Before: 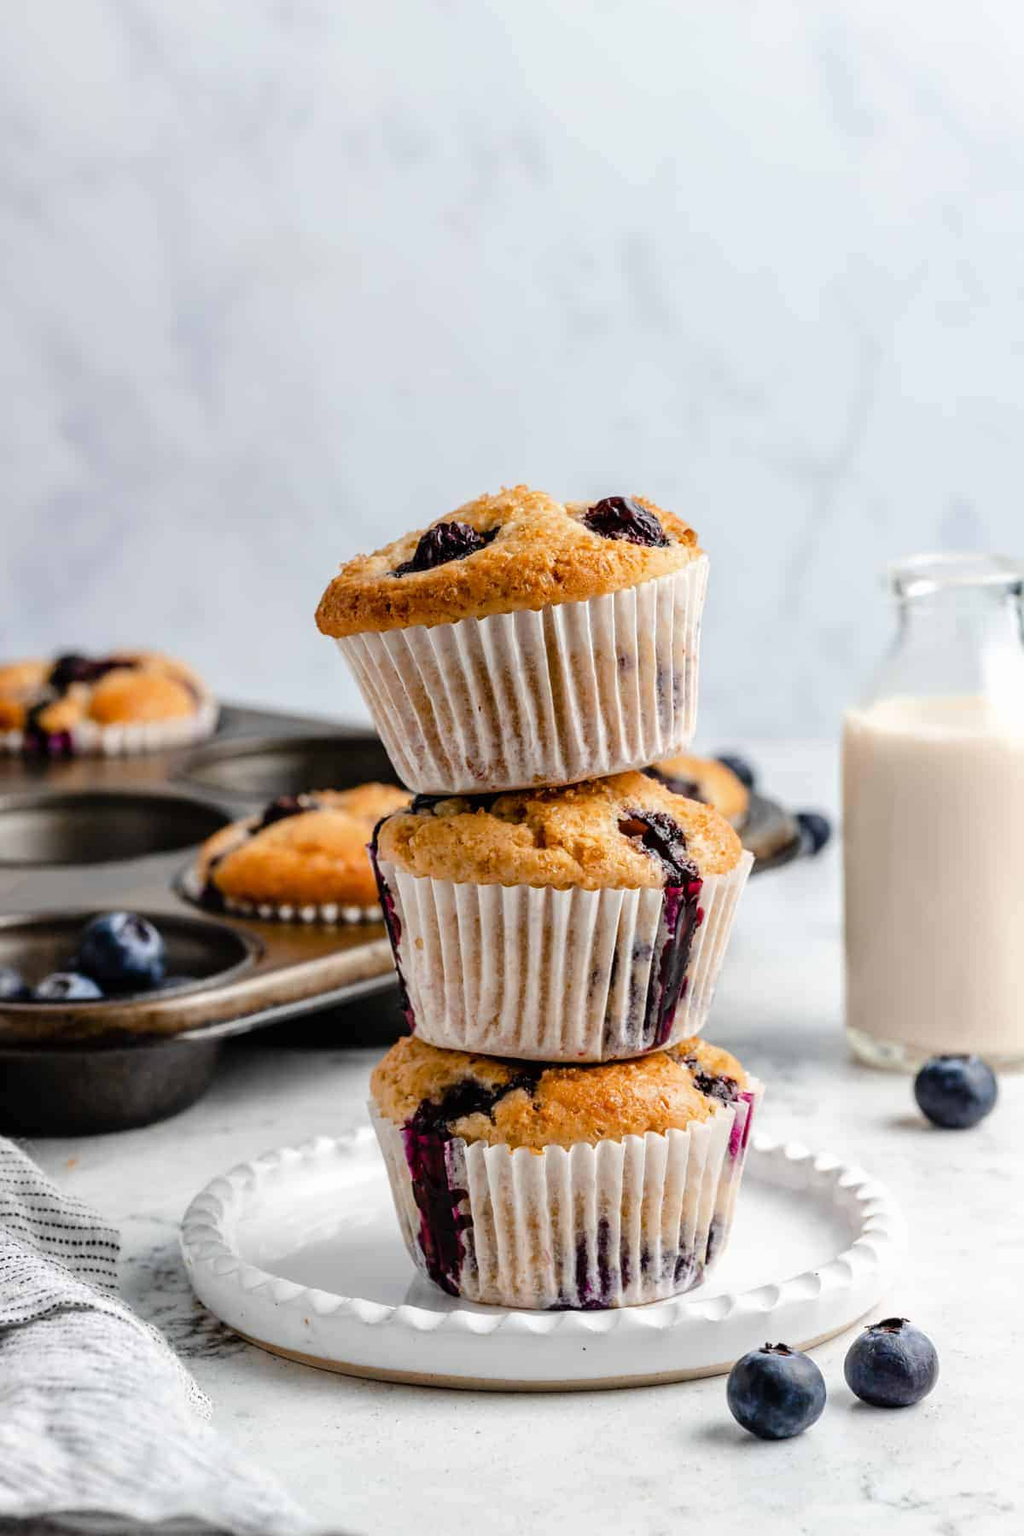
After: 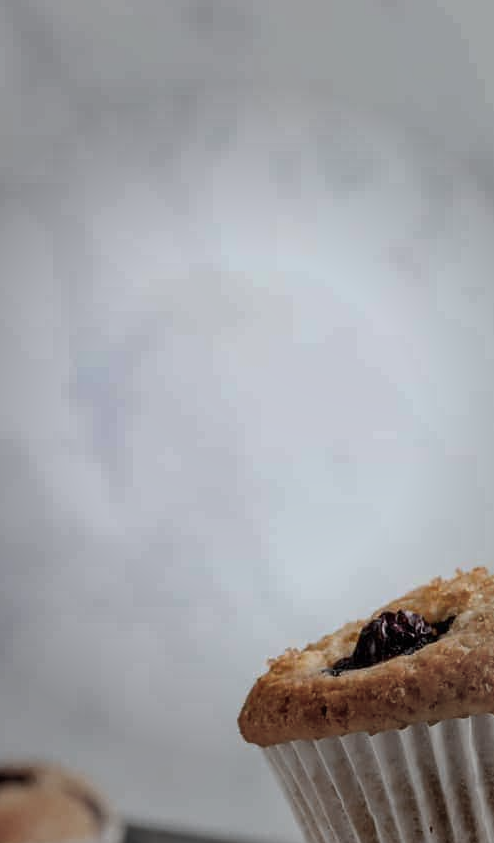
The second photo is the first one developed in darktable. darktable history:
shadows and highlights: shadows 53.22, soften with gaussian
crop and rotate: left 10.931%, top 0.093%, right 47.881%, bottom 53.061%
vignetting: fall-off start 39.68%, fall-off radius 40.55%
